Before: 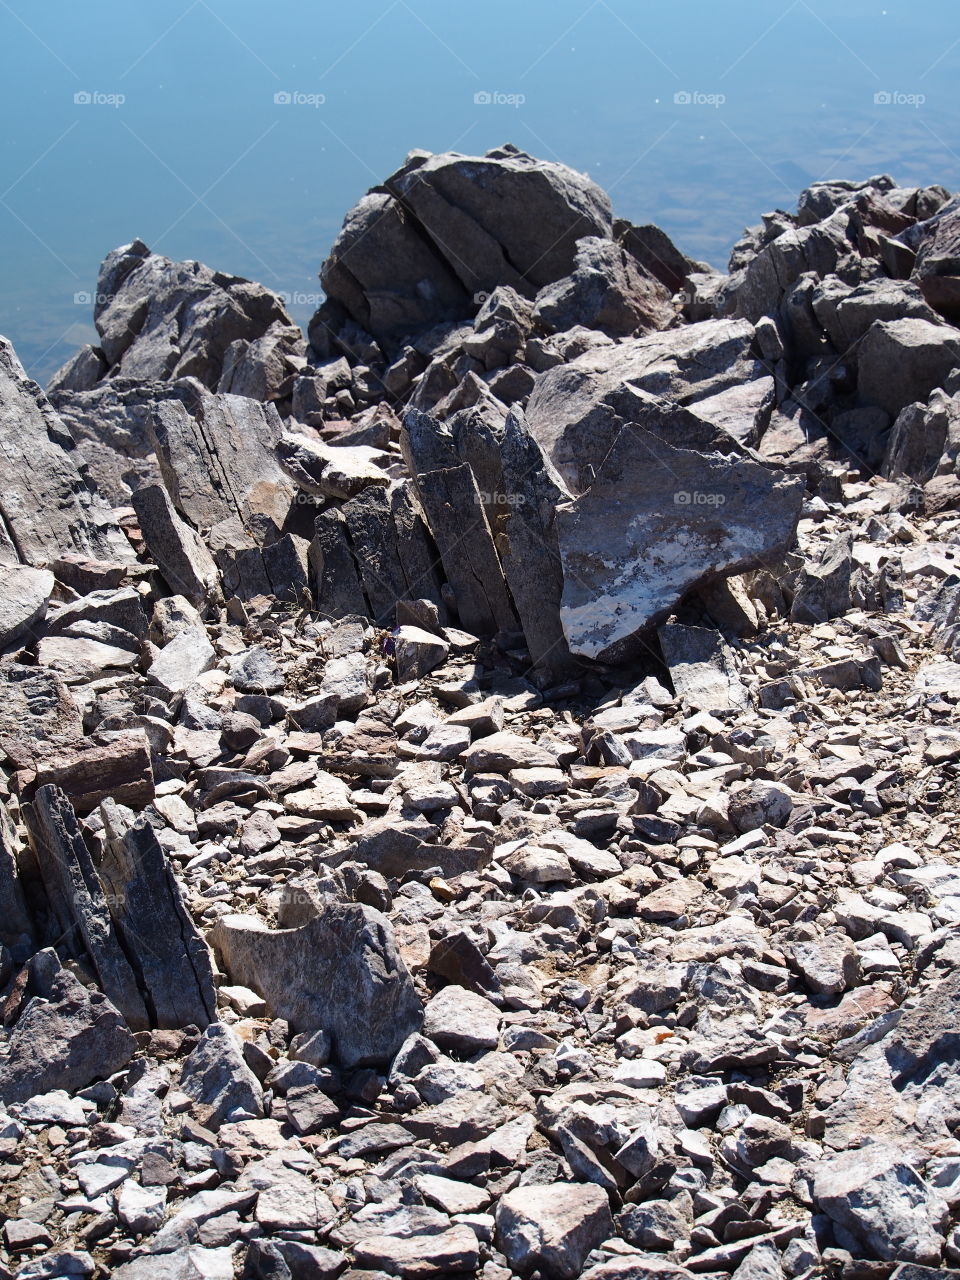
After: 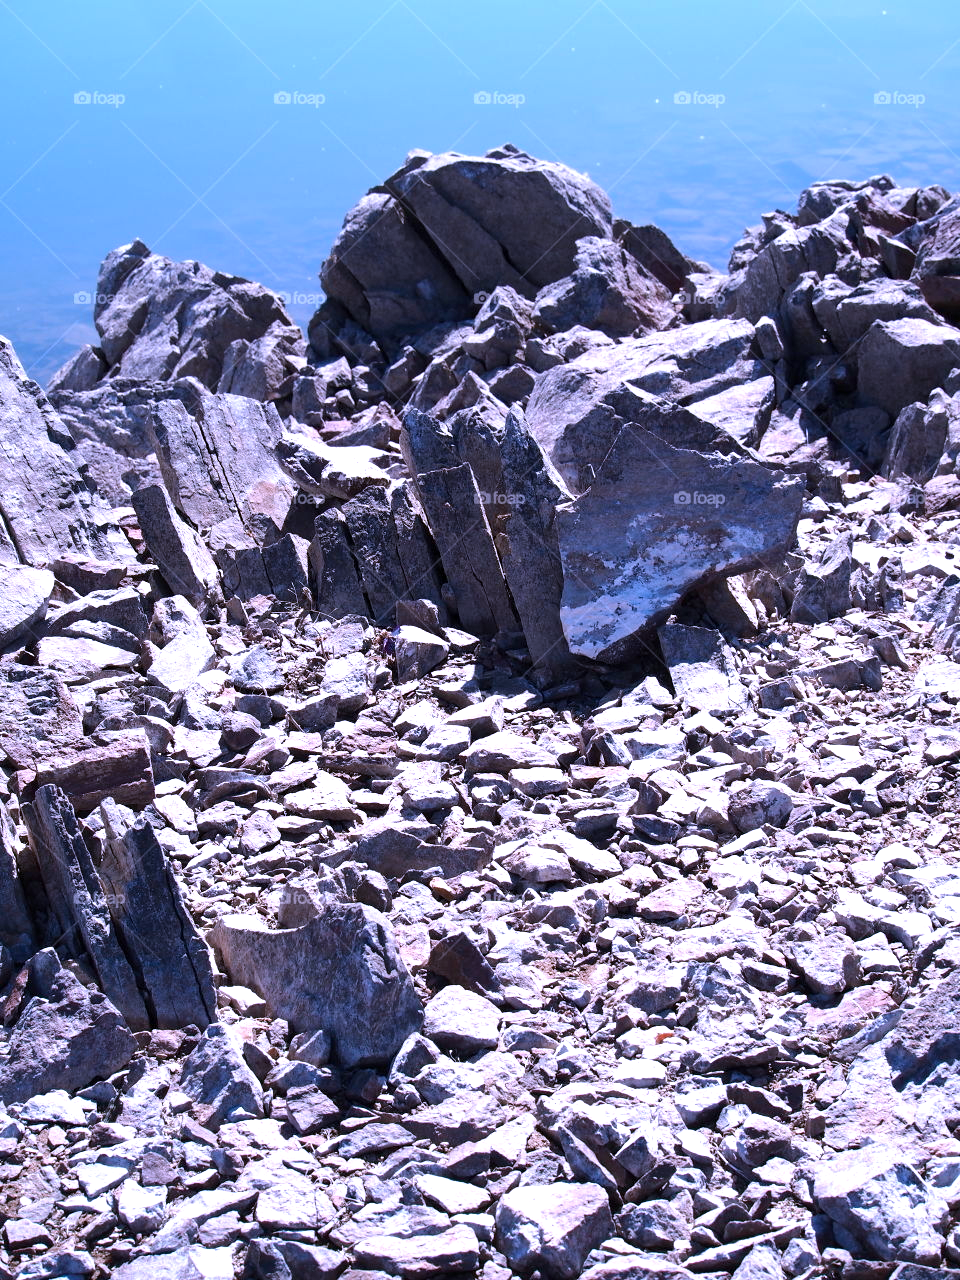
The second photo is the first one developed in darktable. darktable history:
exposure: black level correction 0.001, exposure 0.5 EV, compensate exposure bias true, compensate highlight preservation false
color correction: highlights a* 15.03, highlights b* -25.07
color calibration: x 0.37, y 0.382, temperature 4313.32 K
